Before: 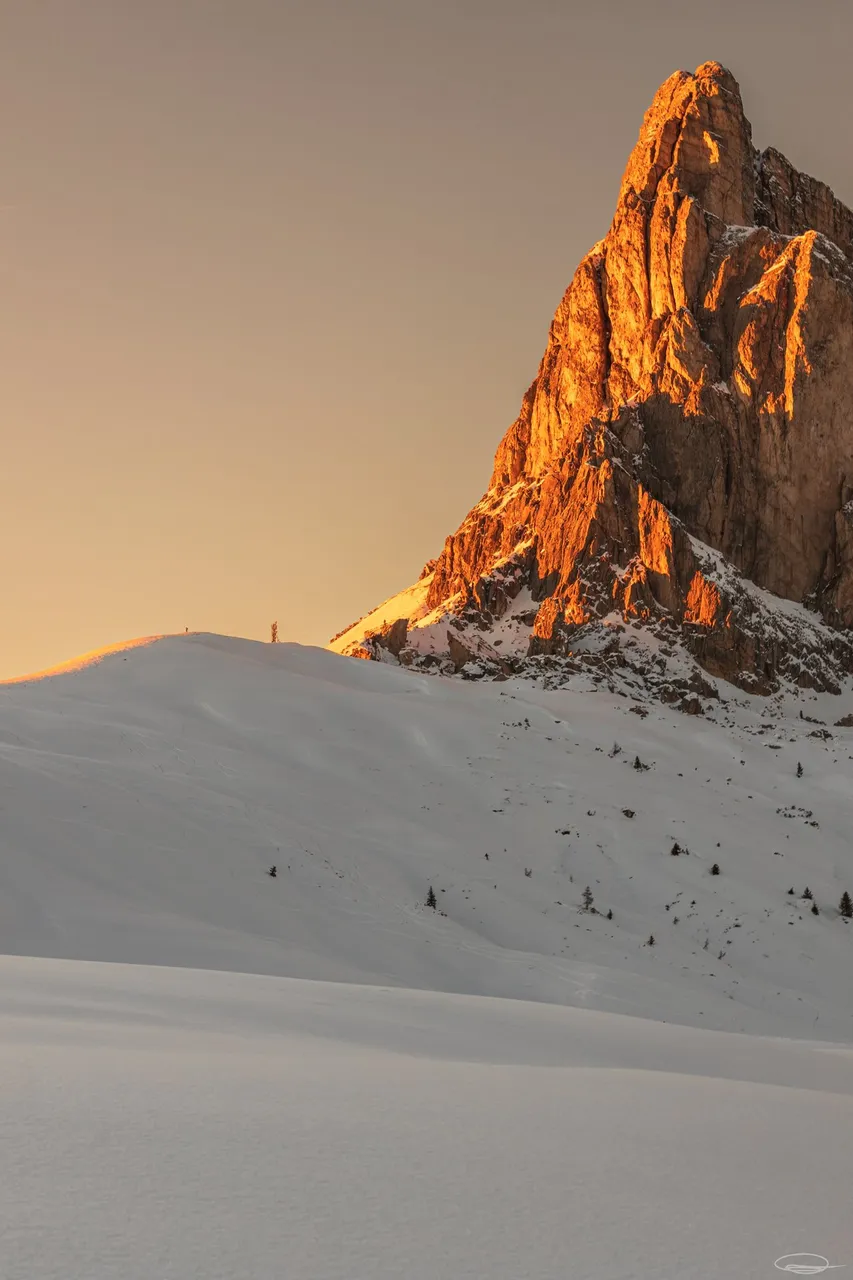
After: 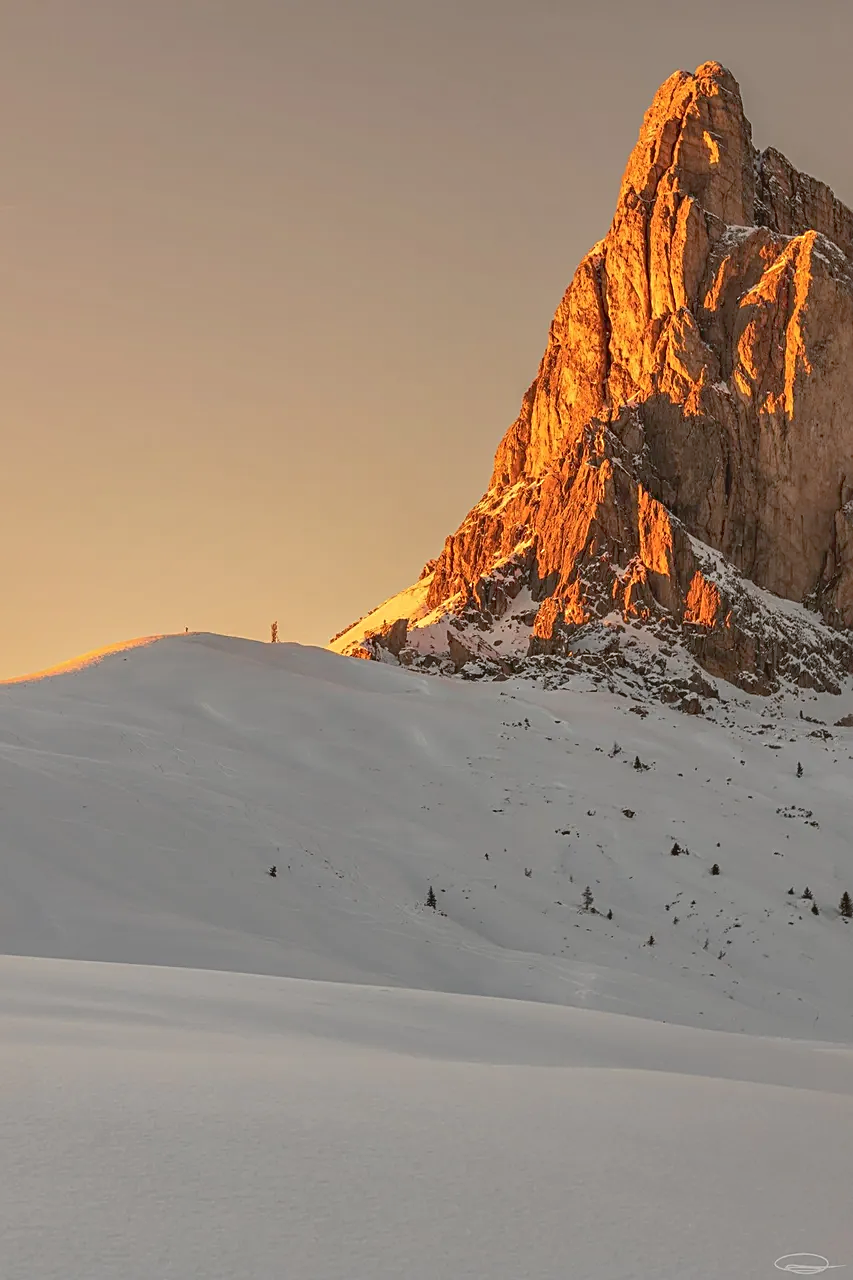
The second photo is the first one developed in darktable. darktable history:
sharpen: on, module defaults
shadows and highlights: on, module defaults
contrast brightness saturation: contrast -0.093, saturation -0.097
exposure: black level correction 0.005, exposure 0.281 EV, compensate highlight preservation false
